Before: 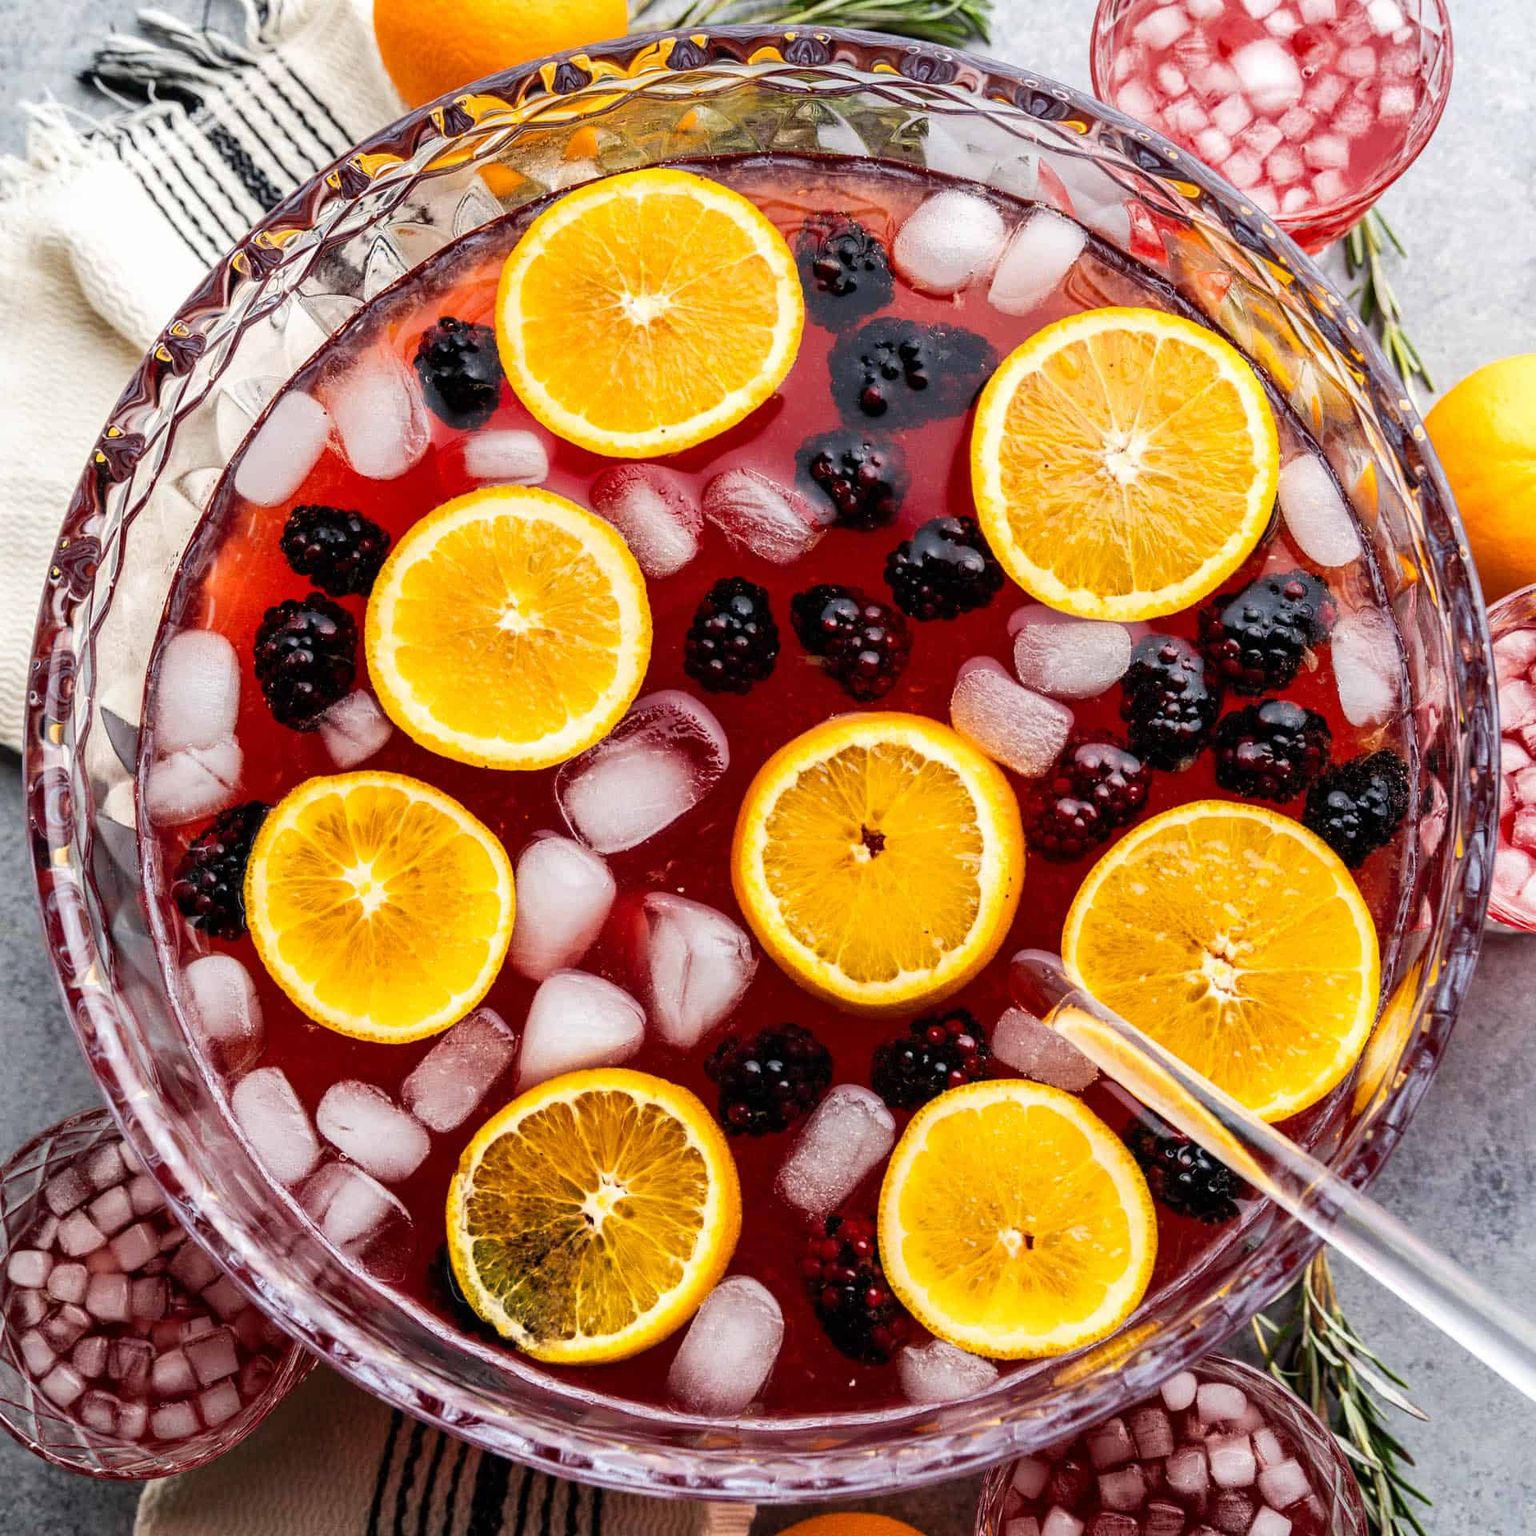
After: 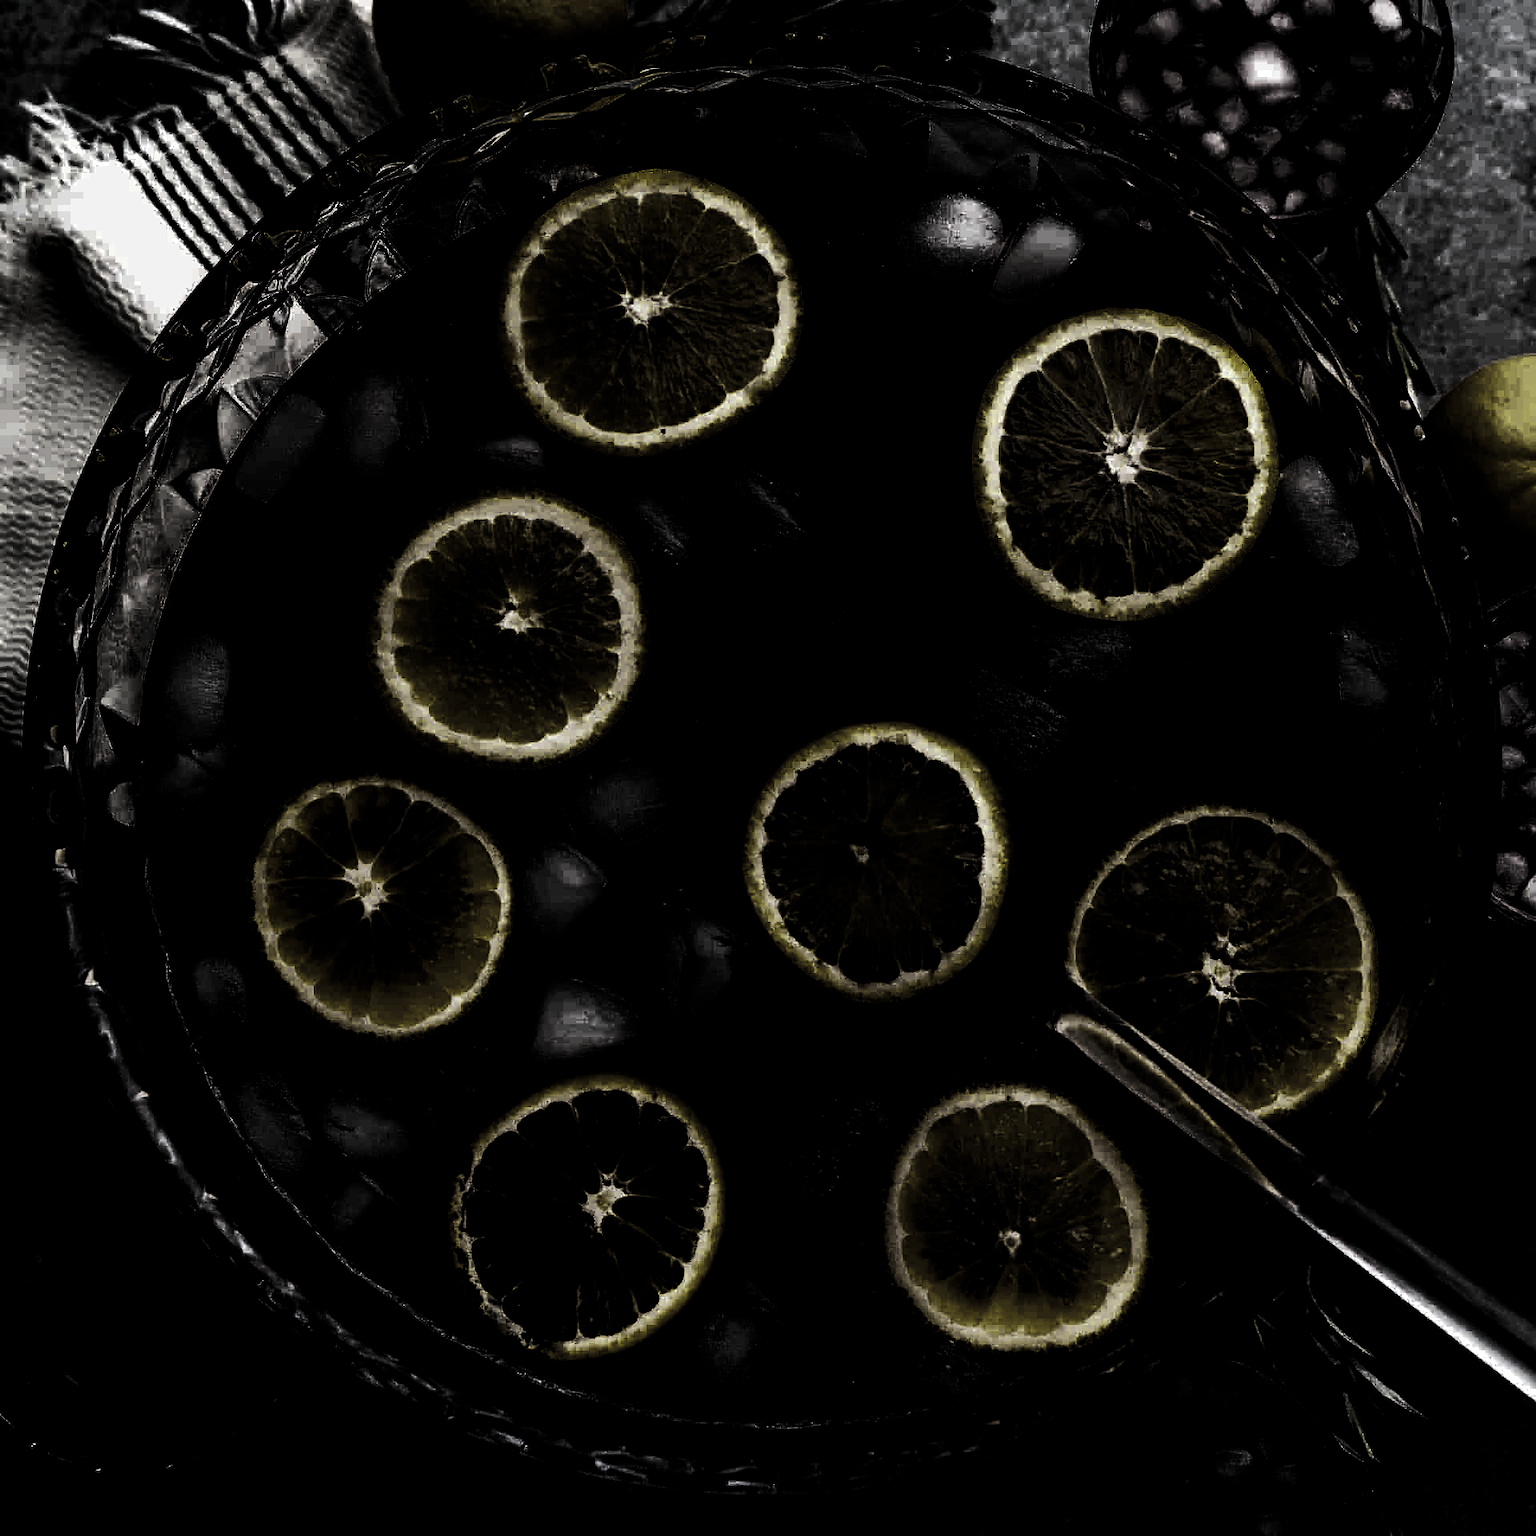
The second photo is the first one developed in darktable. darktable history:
color correction: highlights b* -0.056, saturation 1.07
shadows and highlights: radius 336.29, shadows 29.03, soften with gaussian
levels: white 90.67%, levels [0.721, 0.937, 0.997]
